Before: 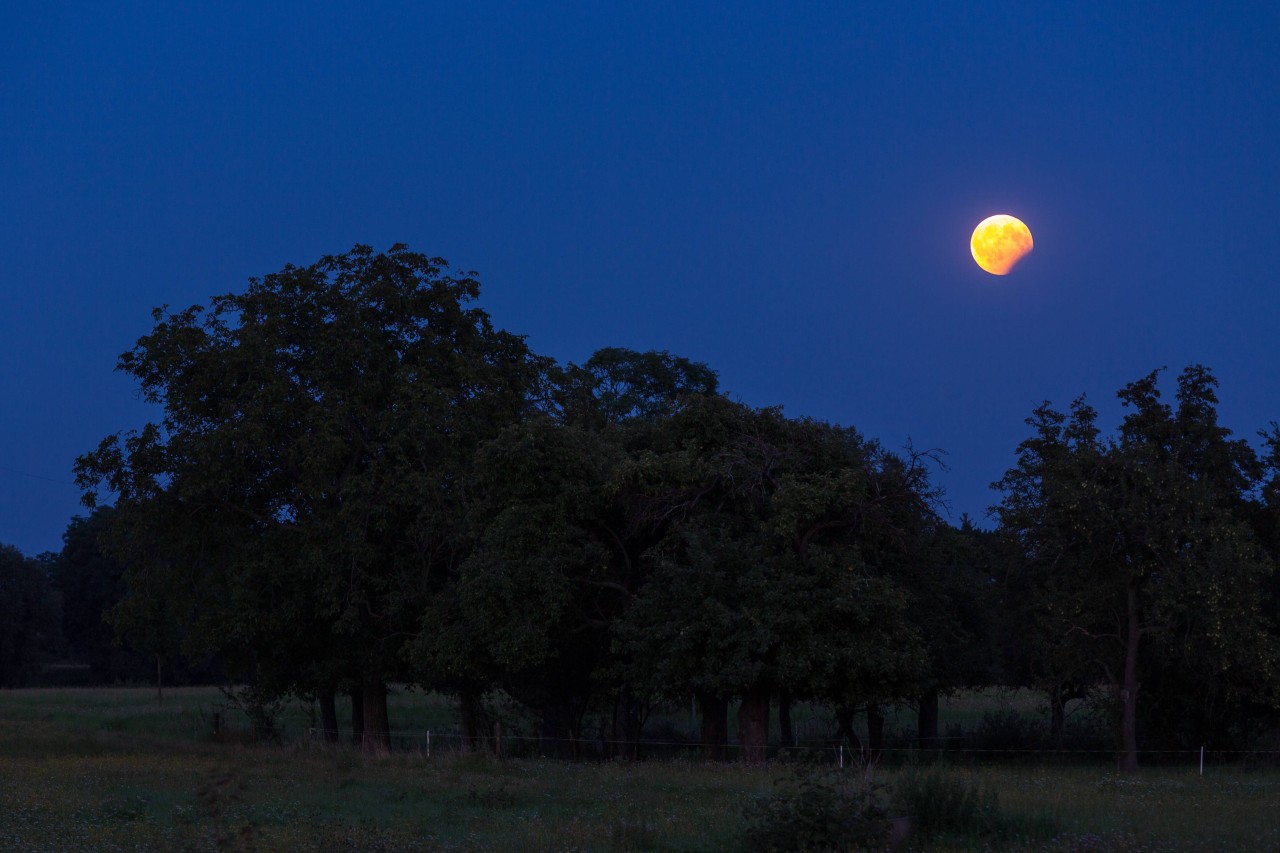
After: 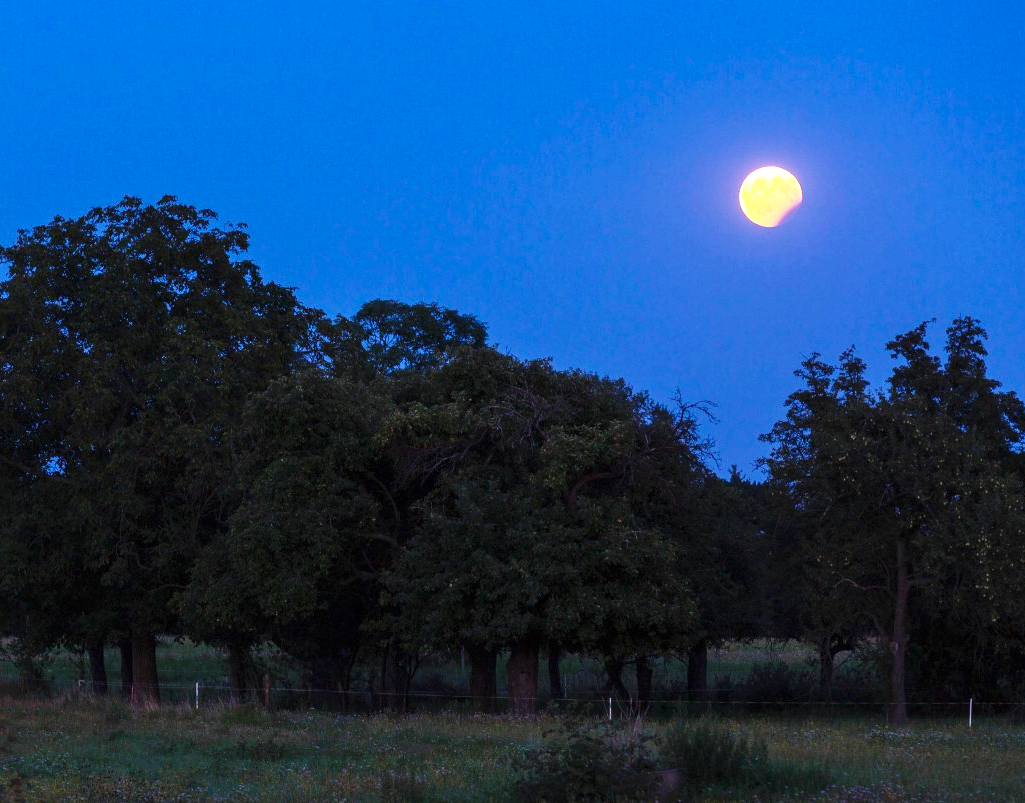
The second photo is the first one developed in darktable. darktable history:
color balance rgb: highlights gain › chroma 0.159%, highlights gain › hue 332.96°, perceptual saturation grading › global saturation 0.233%, global vibrance 9.653%
crop and rotate: left 18.05%, top 5.828%, right 1.855%
base curve: curves: ch0 [(0, 0) (0.018, 0.026) (0.143, 0.37) (0.33, 0.731) (0.458, 0.853) (0.735, 0.965) (0.905, 0.986) (1, 1)], preserve colors none
exposure: exposure 0.581 EV, compensate highlight preservation false
